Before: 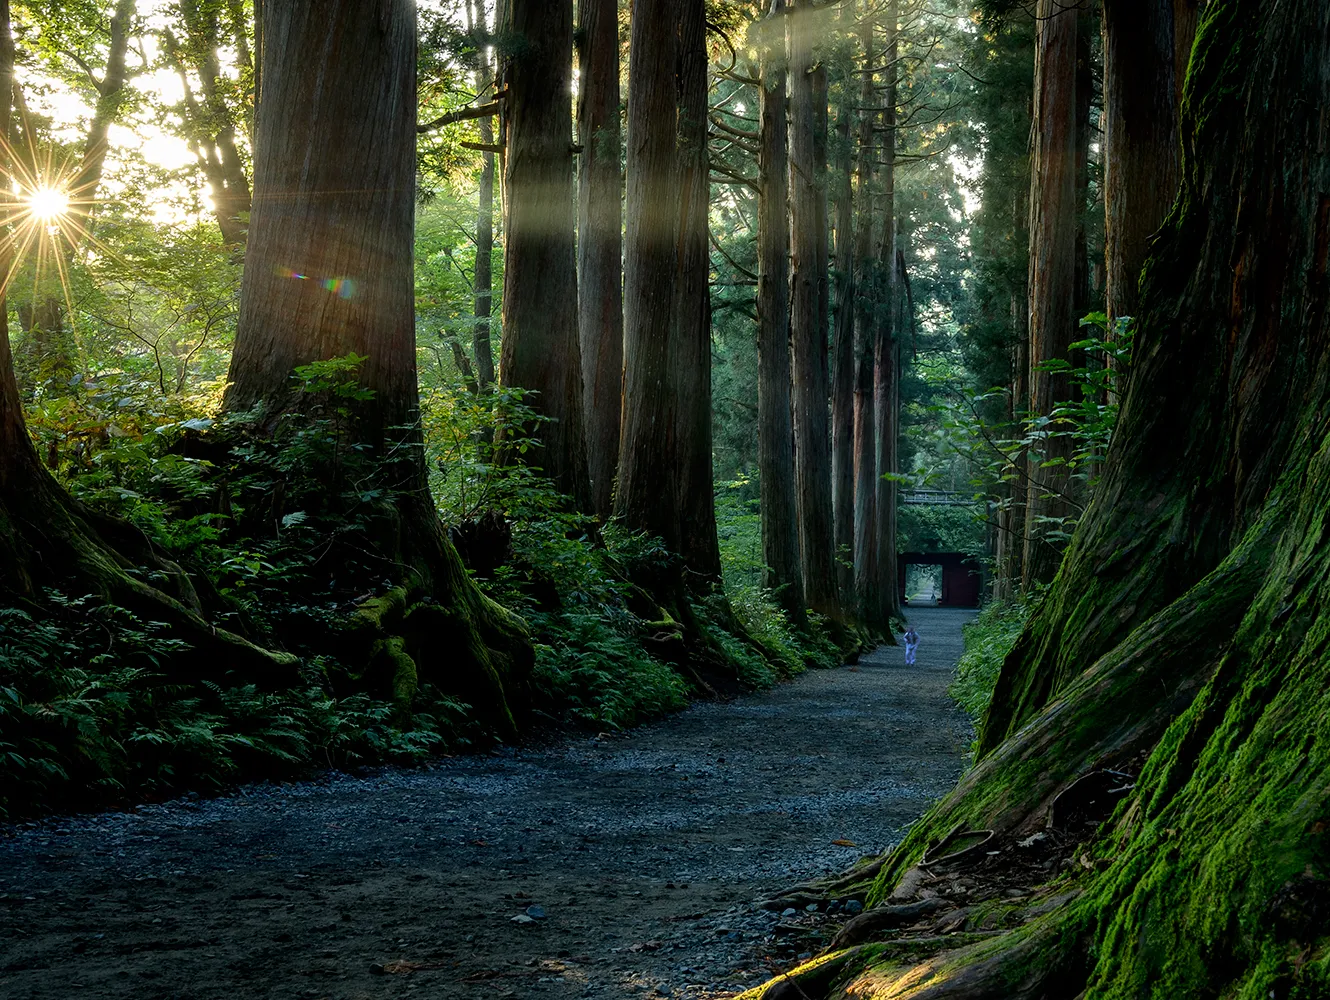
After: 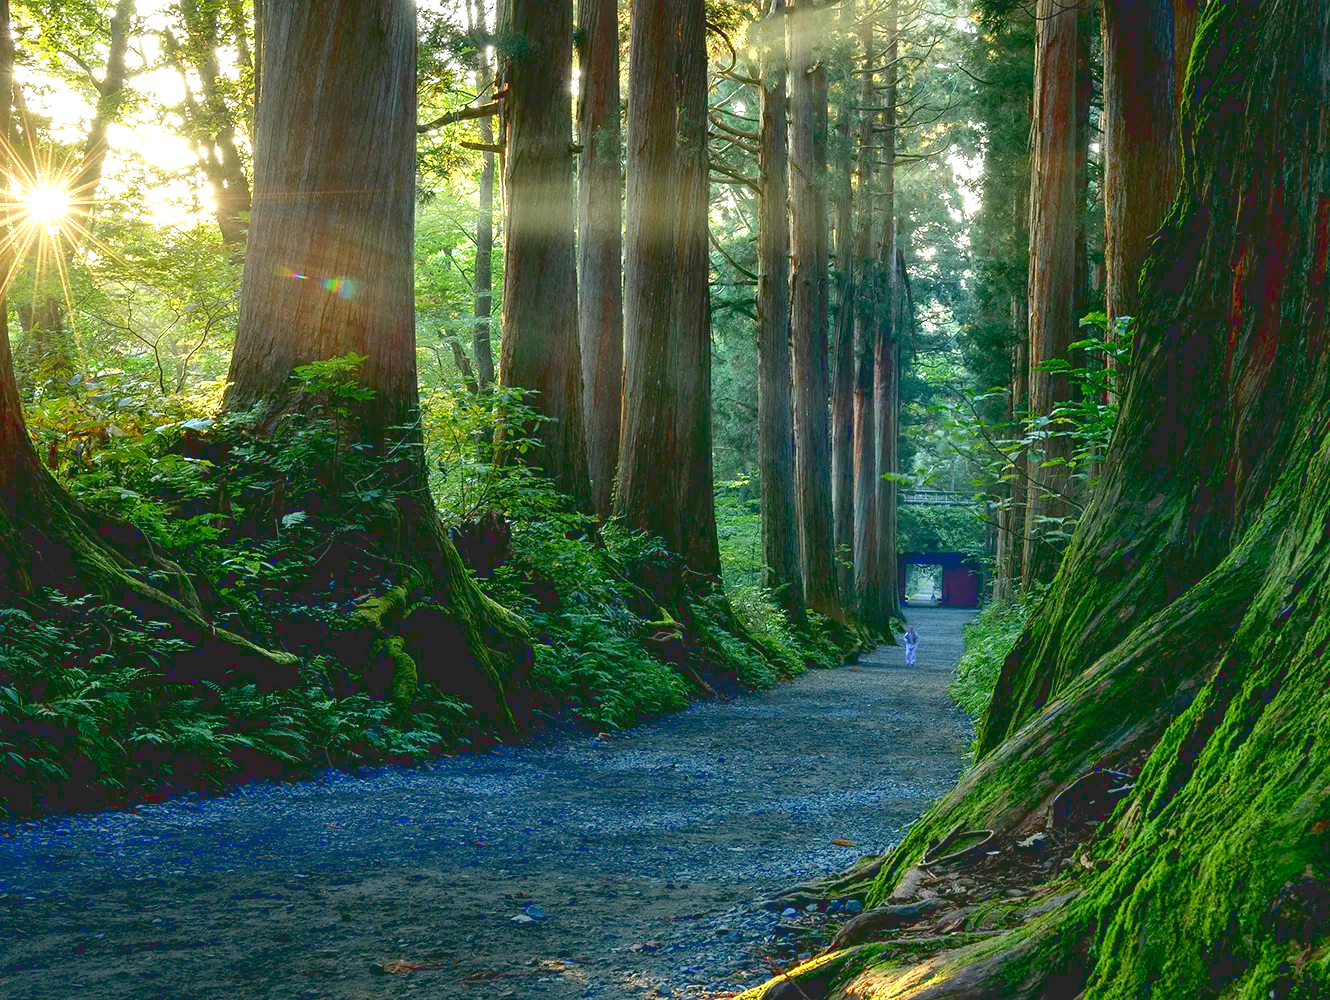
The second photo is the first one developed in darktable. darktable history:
tone curve: curves: ch0 [(0, 0.137) (1, 1)], color space Lab, linked channels, preserve colors none
exposure: black level correction 0, exposure 0.7 EV, compensate exposure bias true, compensate highlight preservation false
